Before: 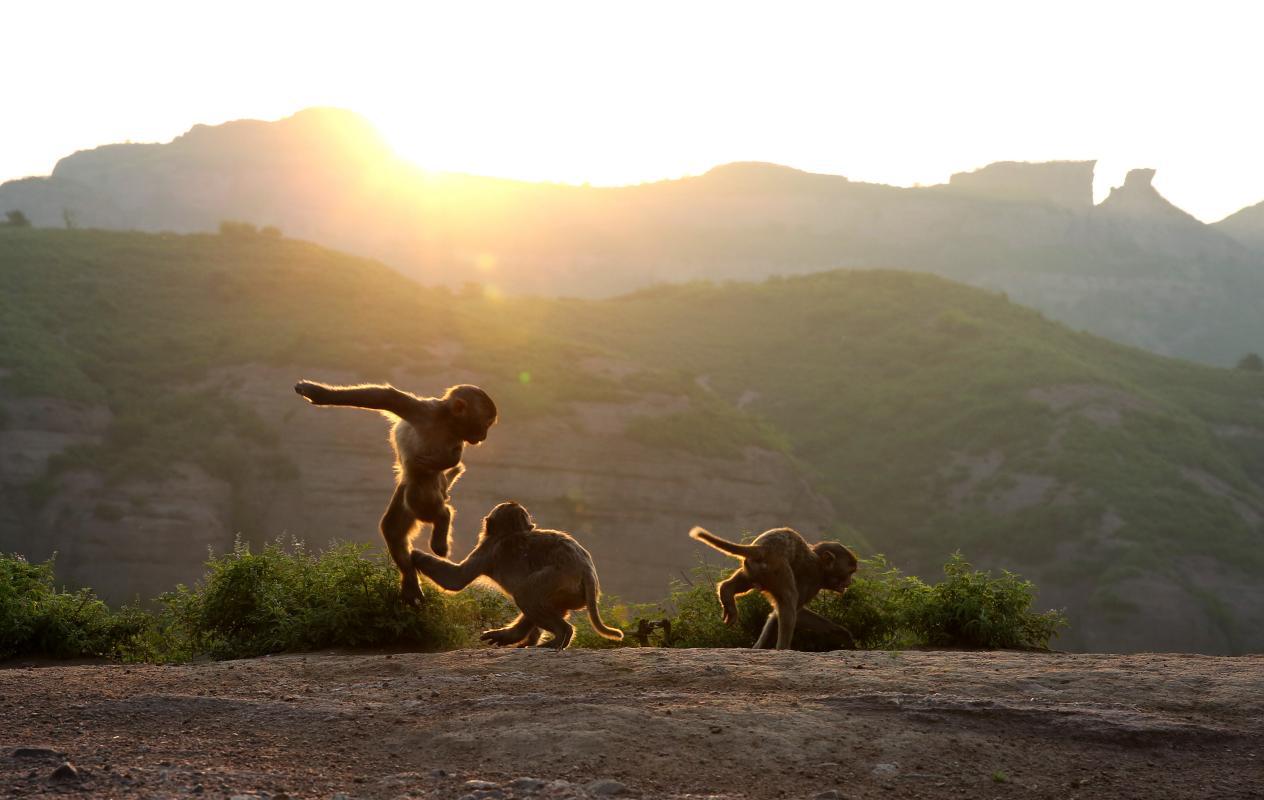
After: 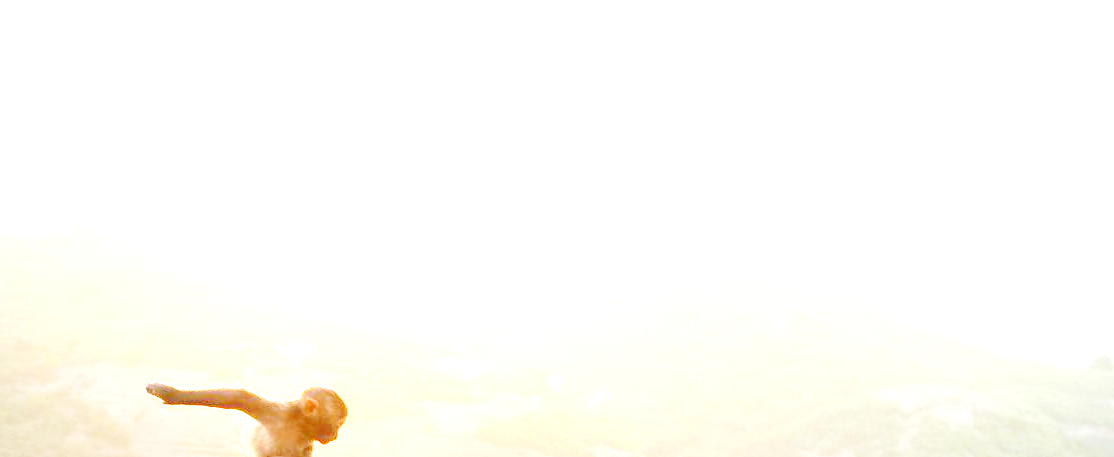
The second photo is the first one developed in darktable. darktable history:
exposure: exposure 3 EV, compensate highlight preservation false
base curve: curves: ch0 [(0, 0.007) (0.028, 0.063) (0.121, 0.311) (0.46, 0.743) (0.859, 0.957) (1, 1)], preserve colors none
crop and rotate: left 11.812%, bottom 42.776%
